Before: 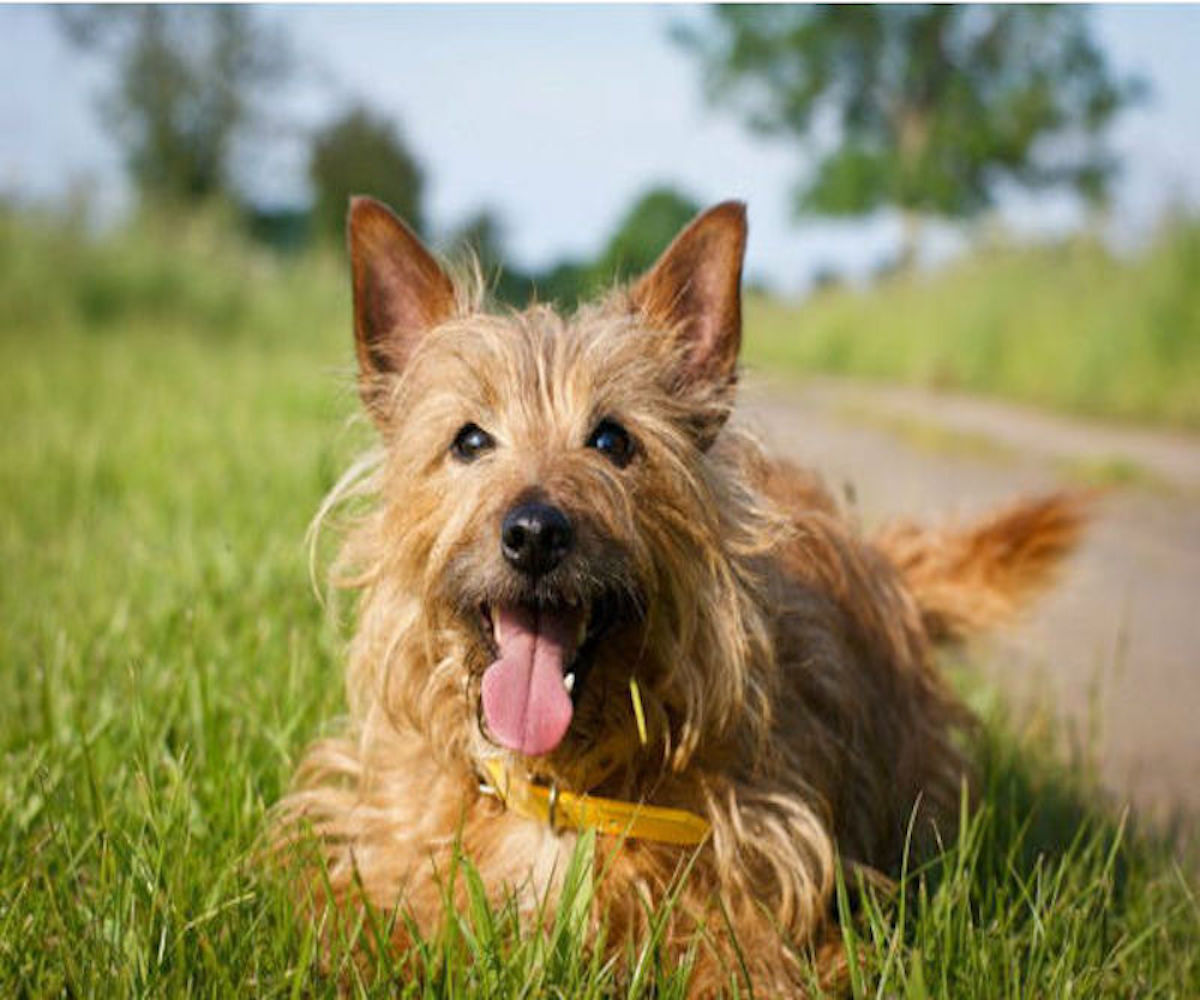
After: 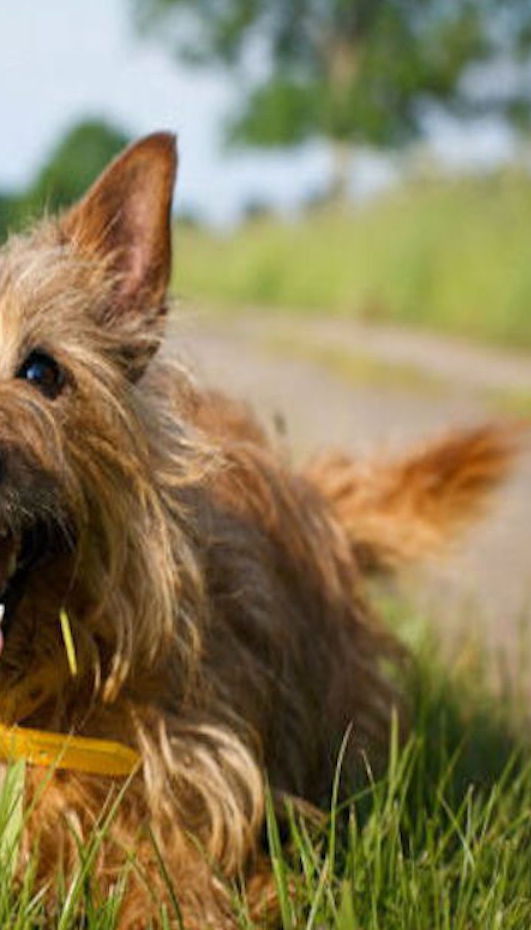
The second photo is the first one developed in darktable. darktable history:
crop: left 47.582%, top 6.918%, right 8.097%
